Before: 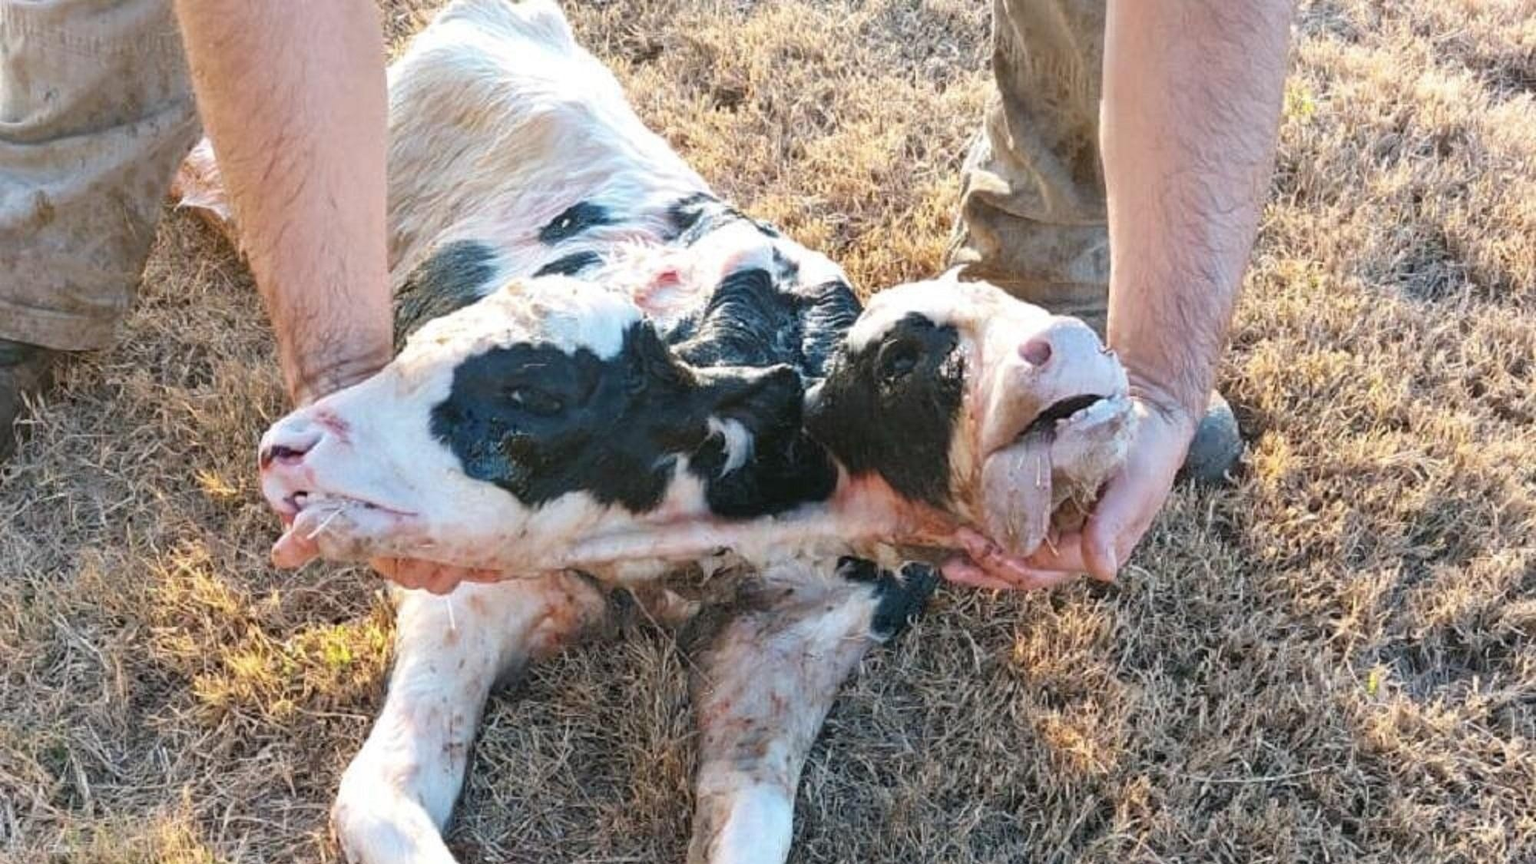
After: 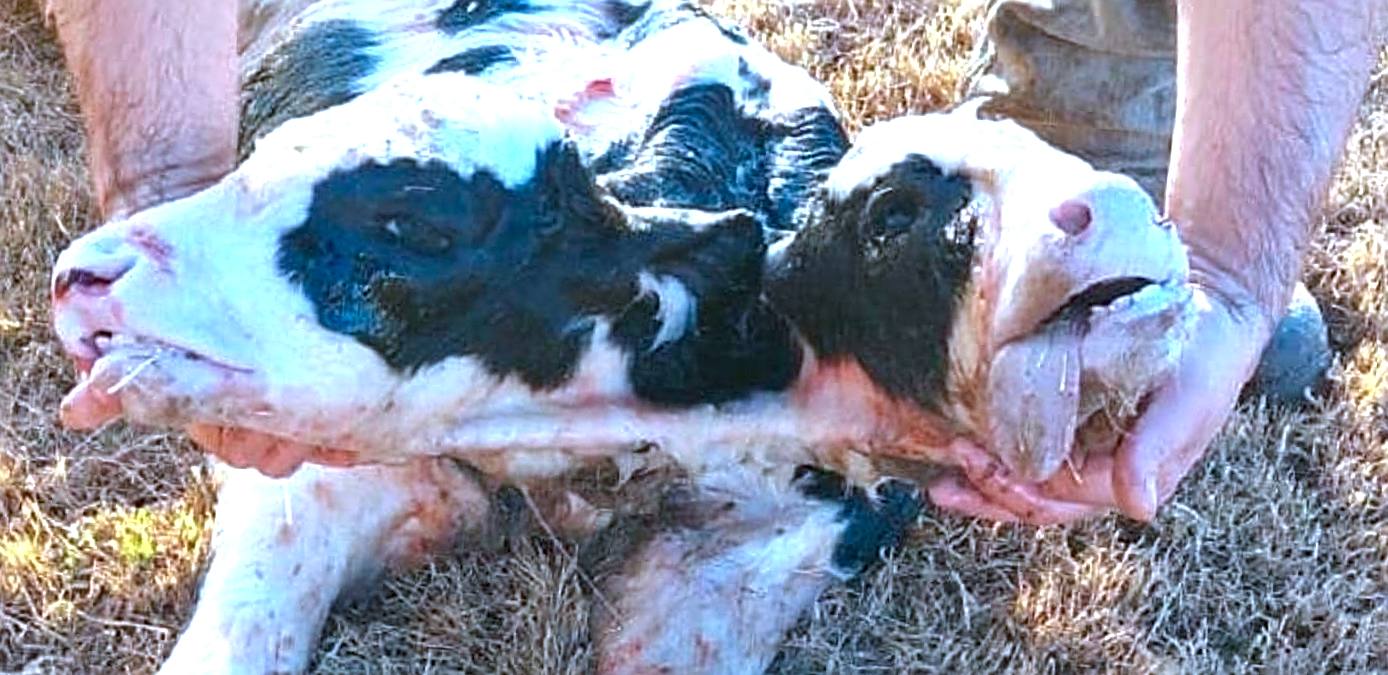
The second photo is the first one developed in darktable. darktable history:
sharpen: on, module defaults
contrast brightness saturation: contrast 0.078, saturation 0.203
color calibration: illuminant as shot in camera, x 0.378, y 0.381, temperature 4102.39 K
color correction: highlights a* -0.121, highlights b* -5.55, shadows a* -0.13, shadows b* -0.092
crop and rotate: angle -4.02°, left 9.842%, top 20.493%, right 12.264%, bottom 12.109%
base curve: curves: ch0 [(0, 0) (0.74, 0.67) (1, 1)]
shadows and highlights: shadows 25.63, highlights -24.89
exposure: exposure 0.602 EV, compensate exposure bias true, compensate highlight preservation false
